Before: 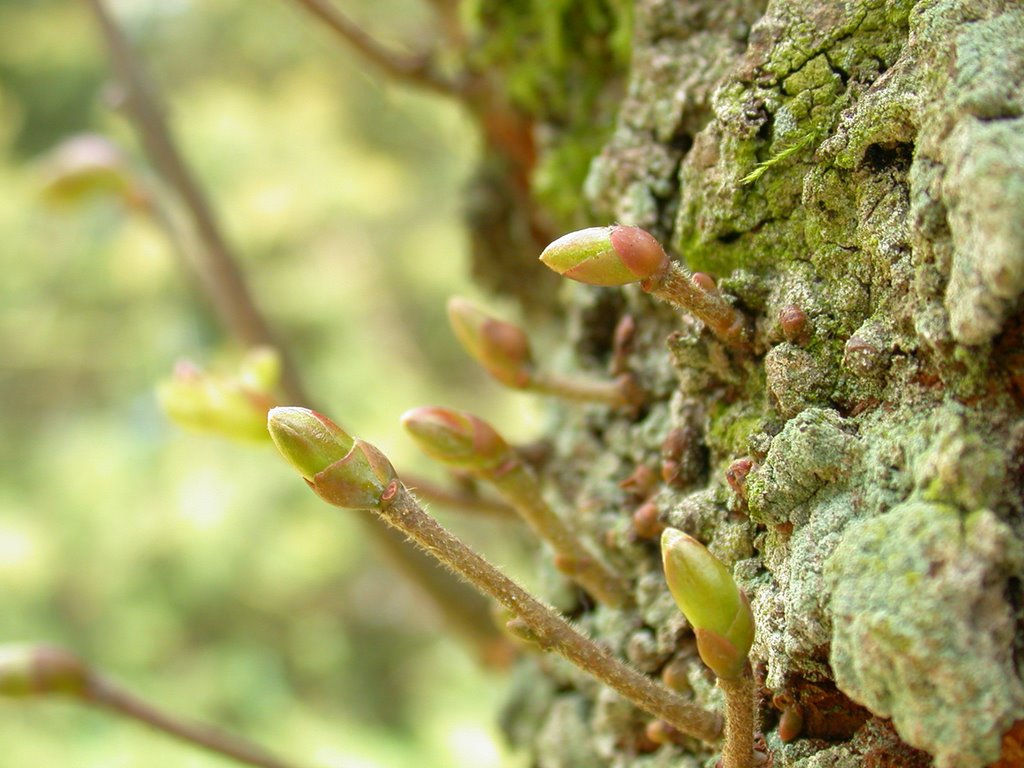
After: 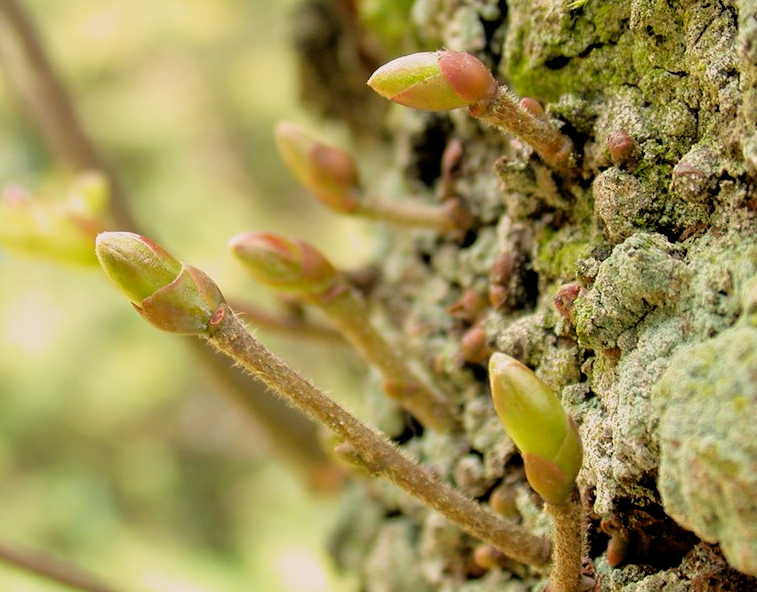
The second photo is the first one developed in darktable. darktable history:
crop: left 16.871%, top 22.857%, right 9.116%
filmic rgb: black relative exposure -3.31 EV, white relative exposure 3.45 EV, hardness 2.36, contrast 1.103
color correction: highlights a* 5.81, highlights b* 4.84
